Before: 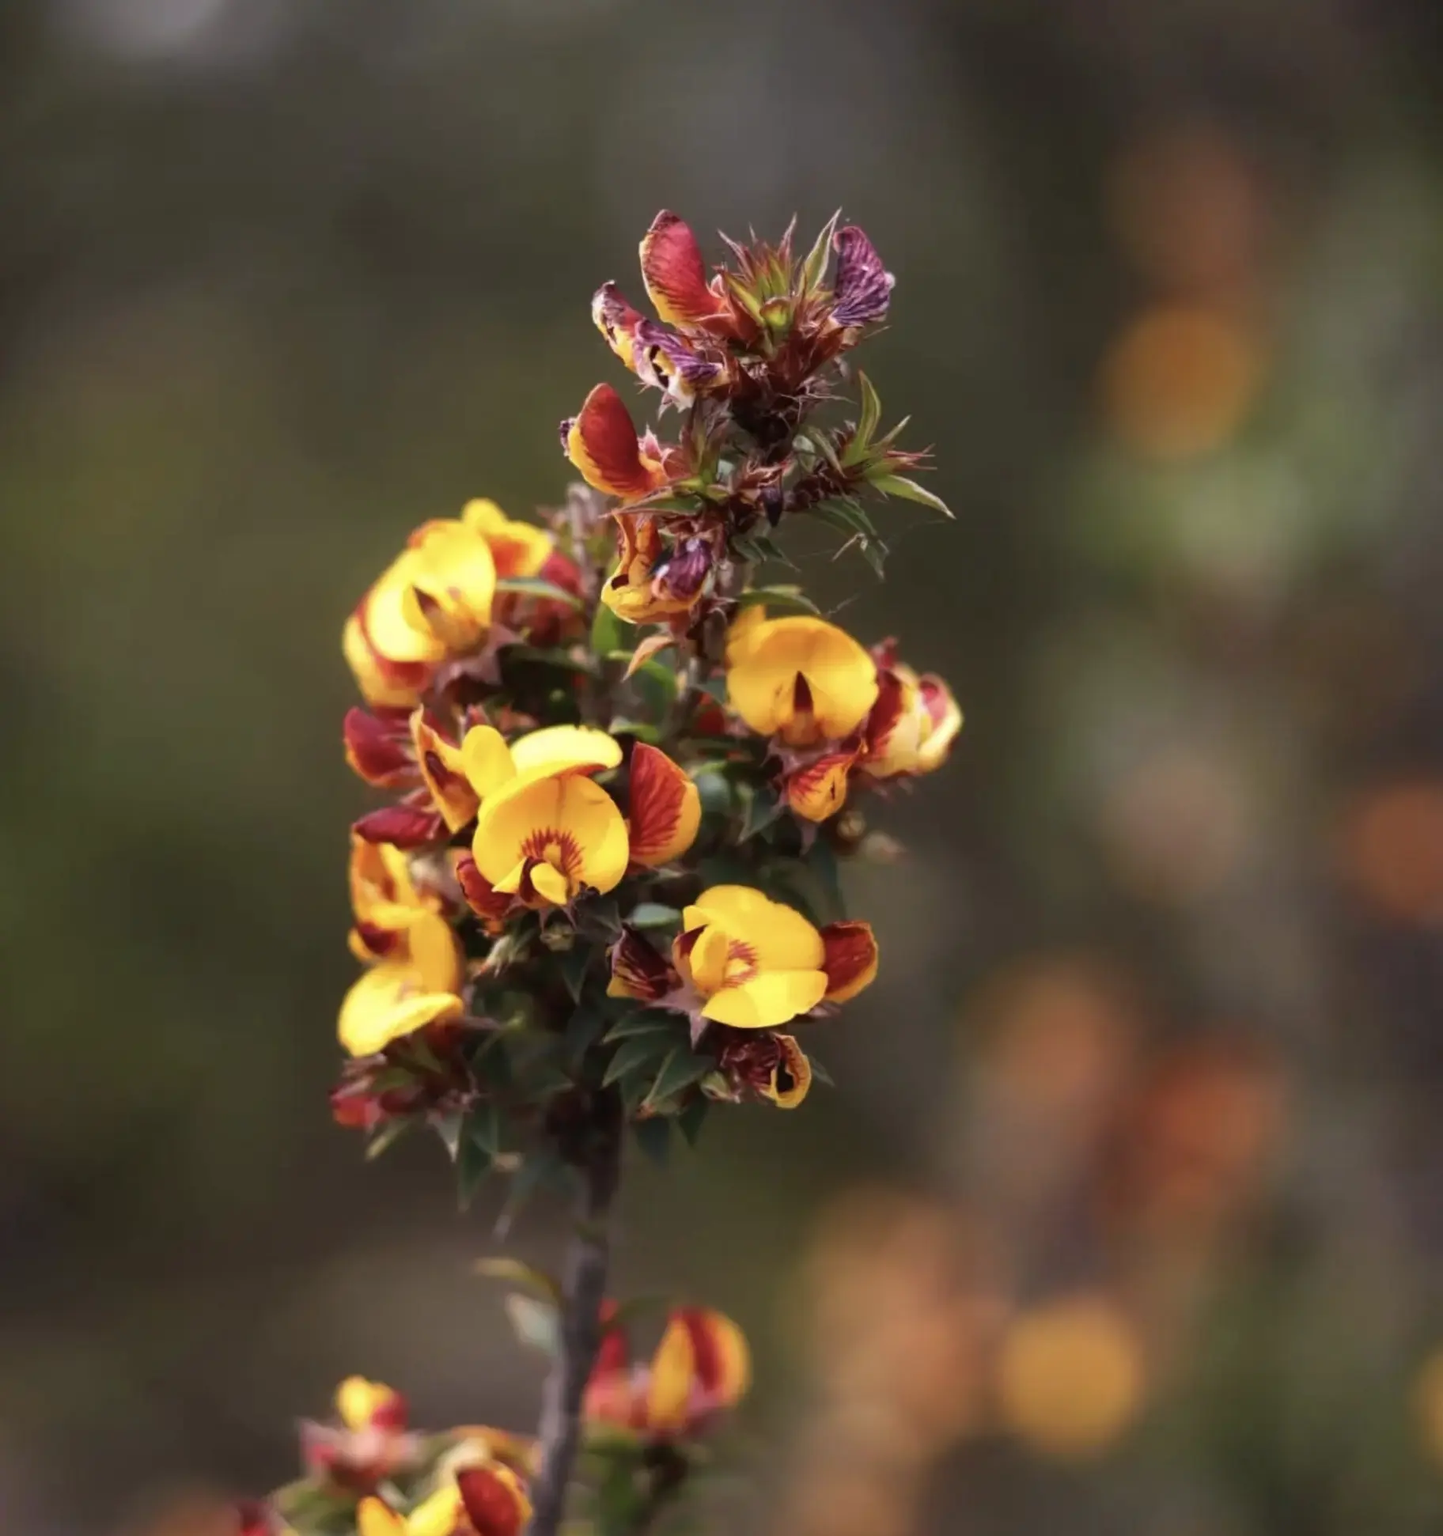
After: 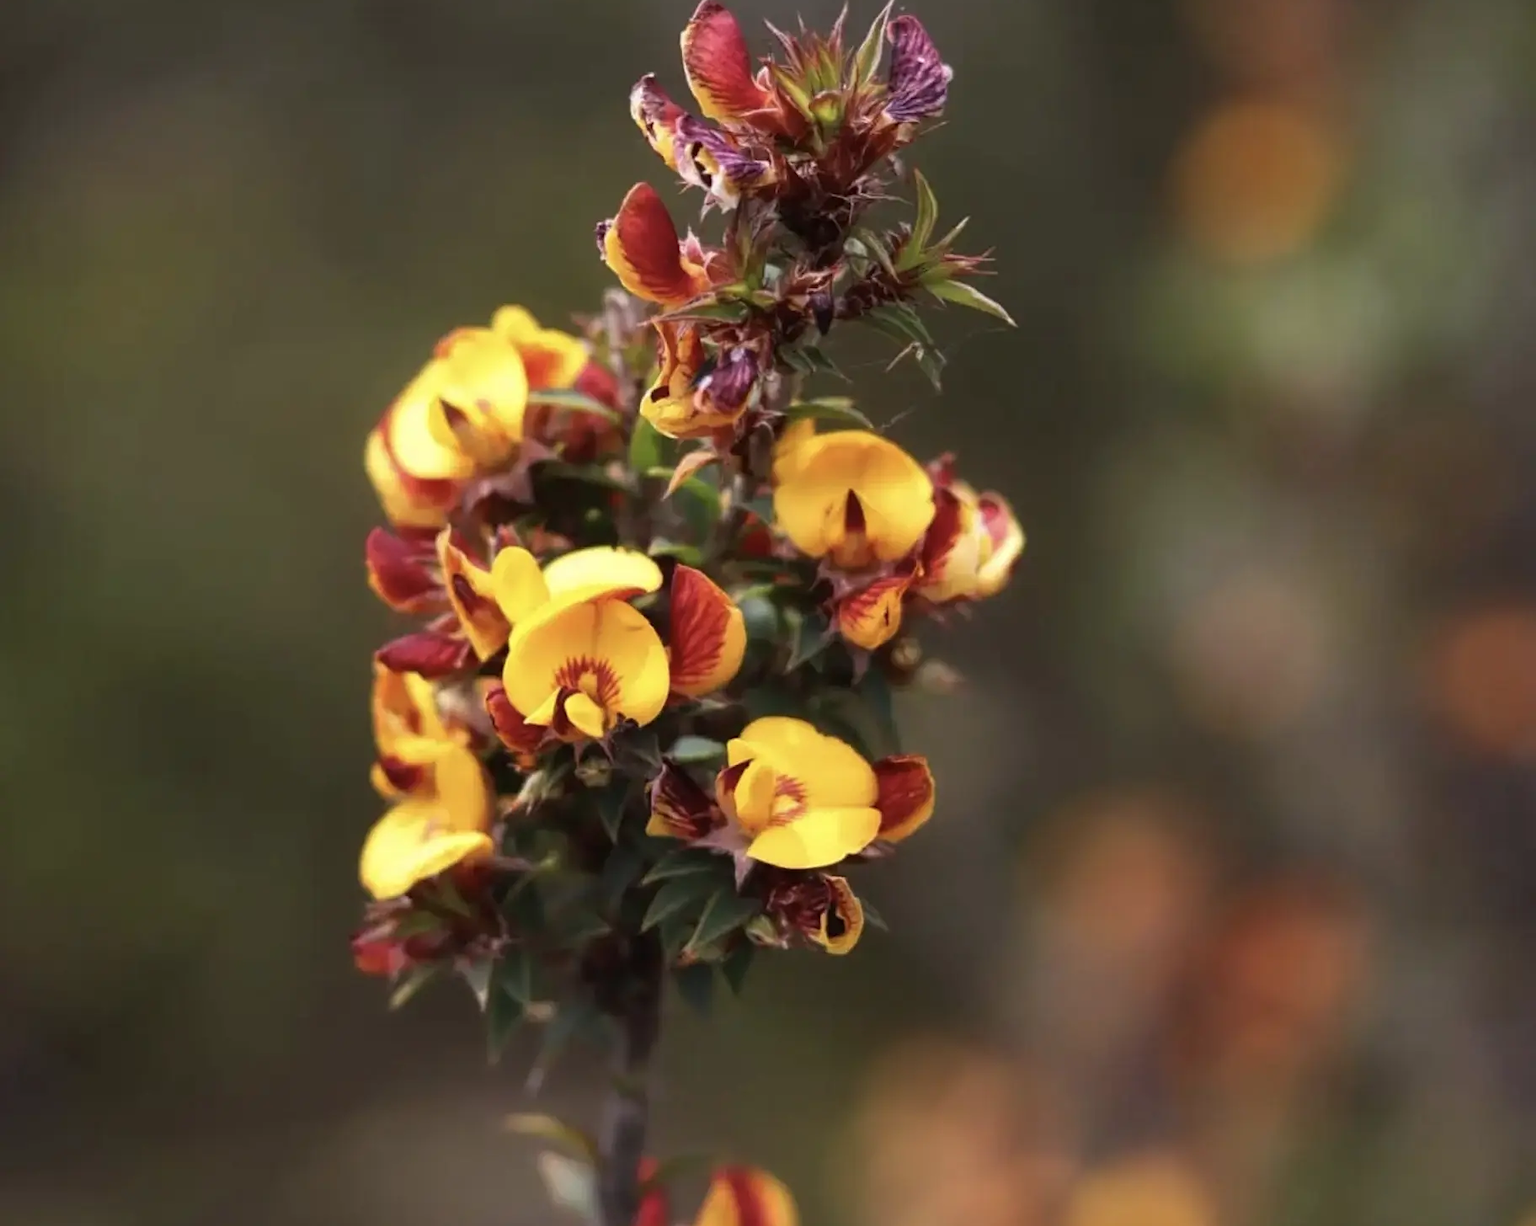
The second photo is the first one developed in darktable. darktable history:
sharpen: amount 0.2
crop: top 13.819%, bottom 11.169%
